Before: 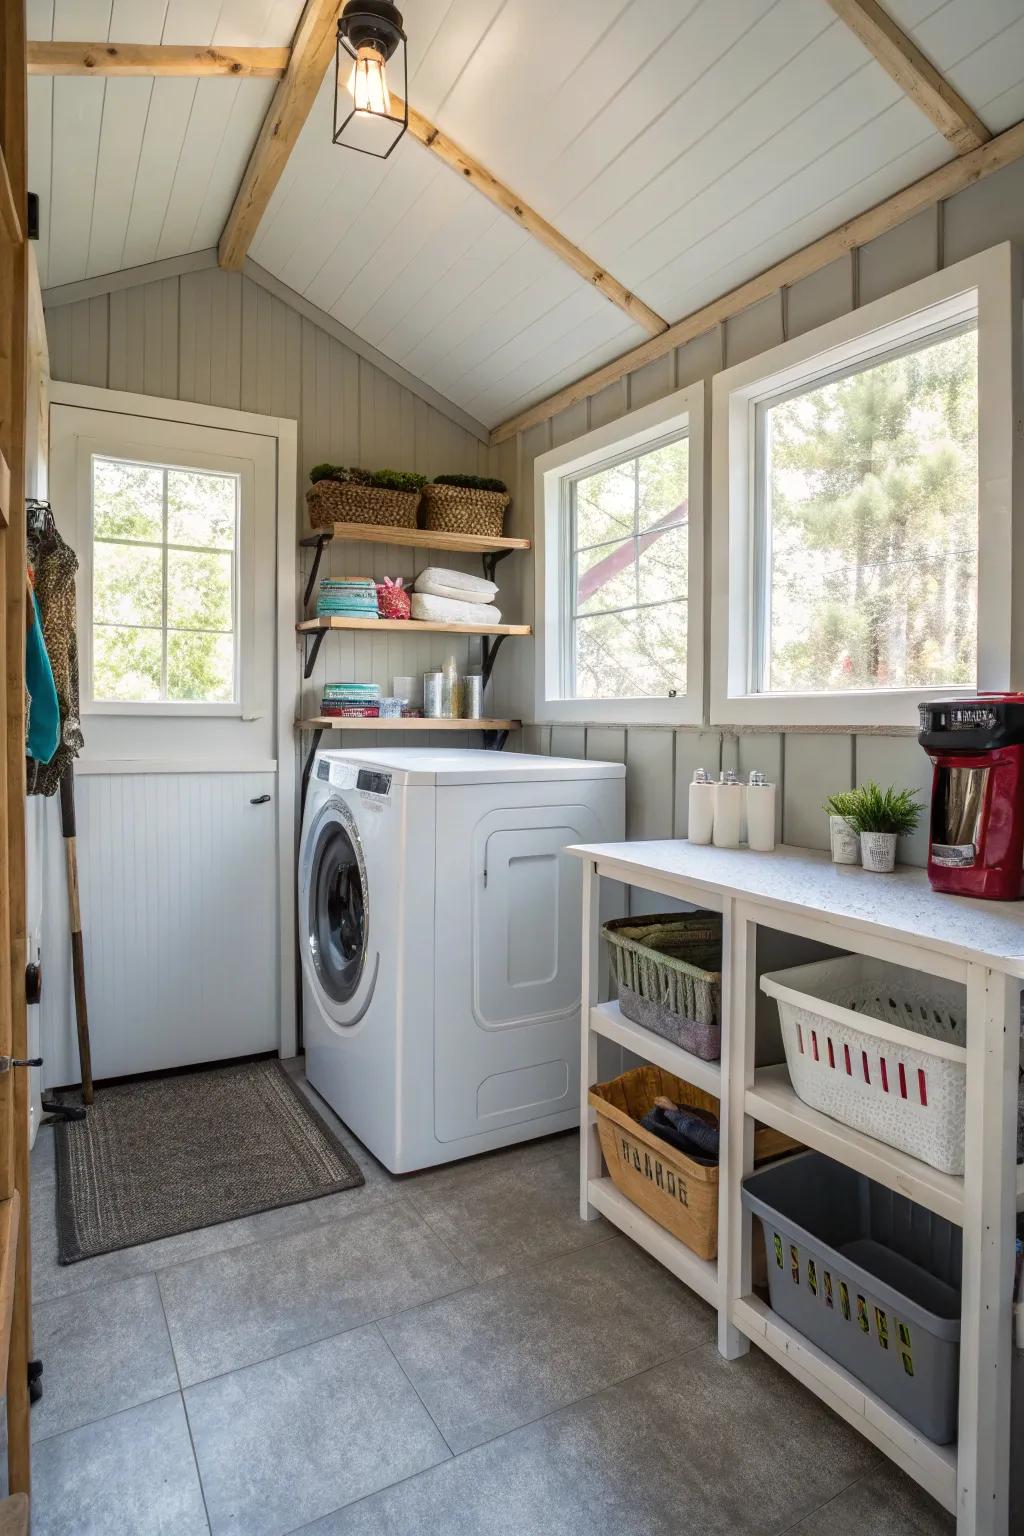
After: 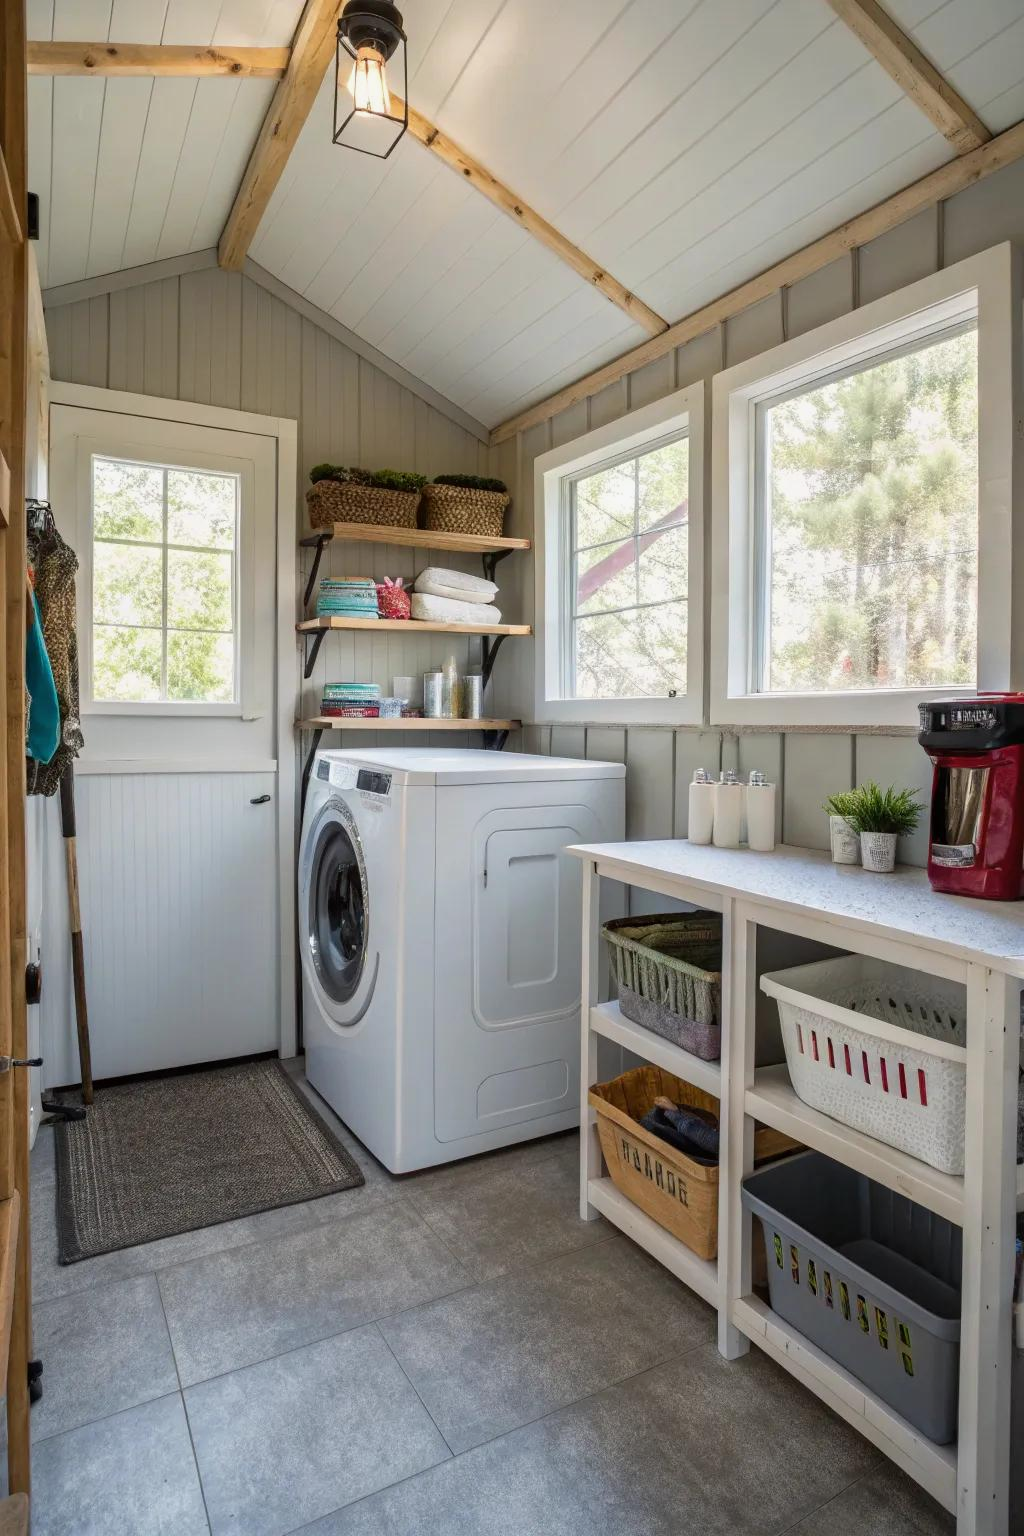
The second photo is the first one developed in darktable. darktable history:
exposure: exposure -0.108 EV, compensate highlight preservation false
